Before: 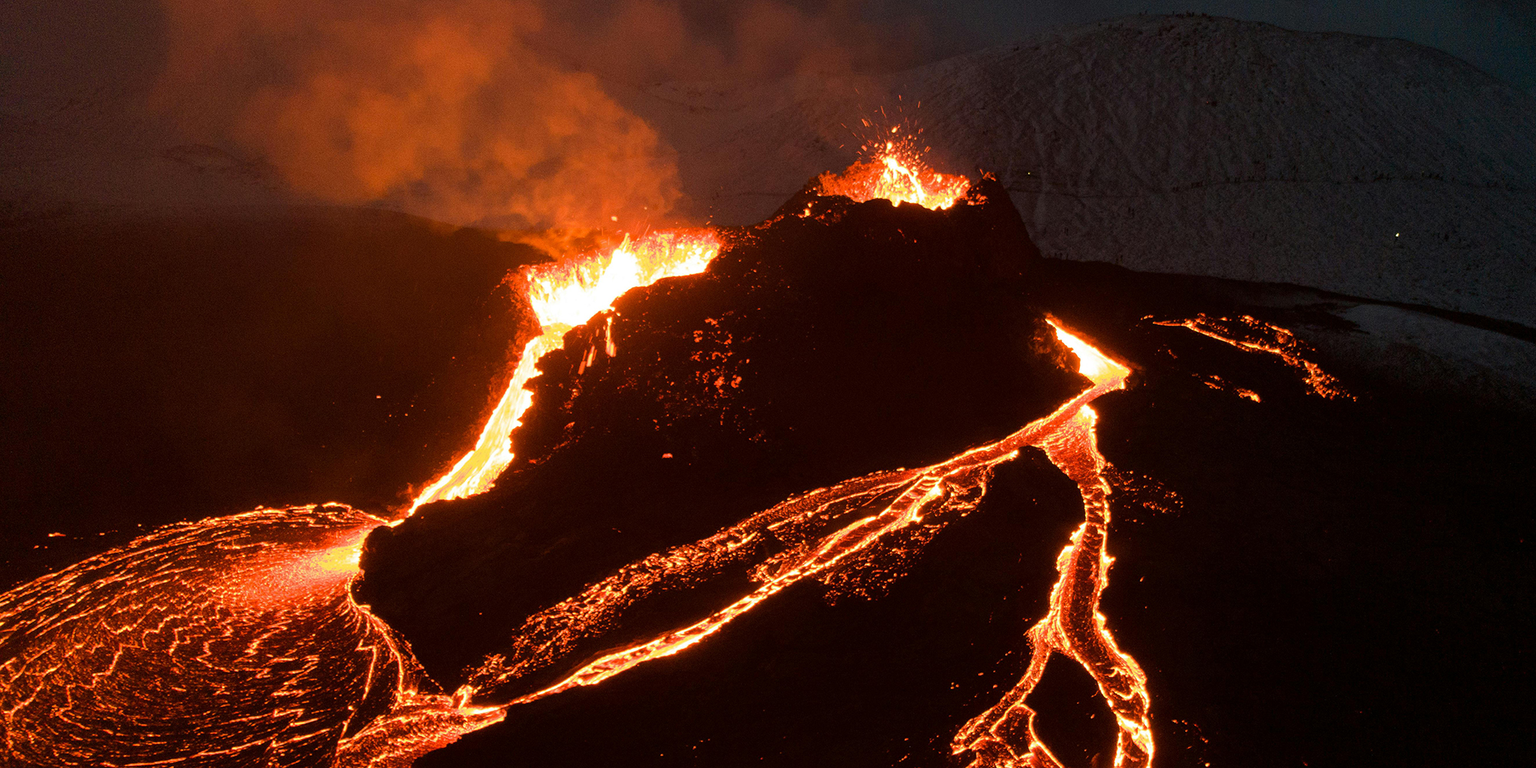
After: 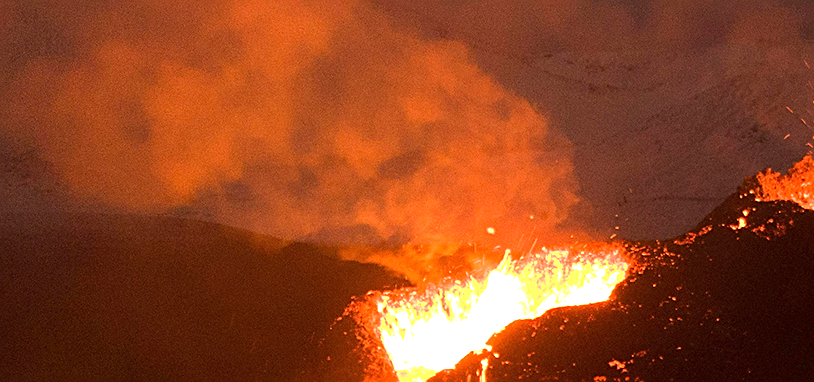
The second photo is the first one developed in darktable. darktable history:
crop: left 15.472%, top 5.434%, right 43.783%, bottom 56.359%
exposure: exposure 0.666 EV, compensate exposure bias true, compensate highlight preservation false
sharpen: on, module defaults
